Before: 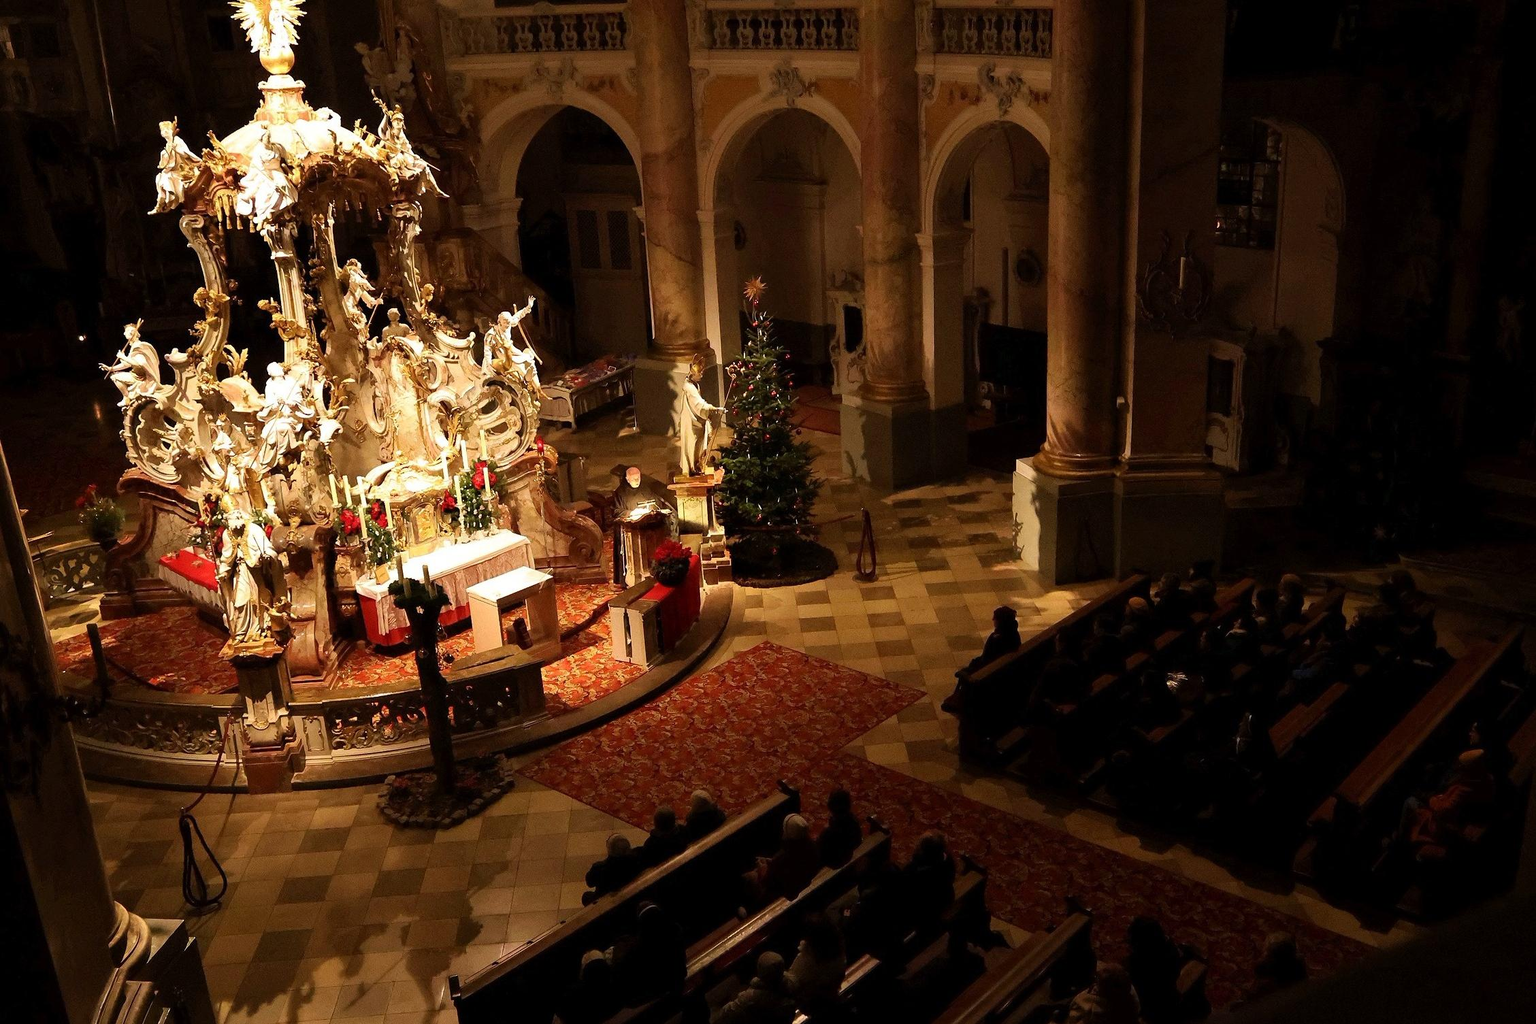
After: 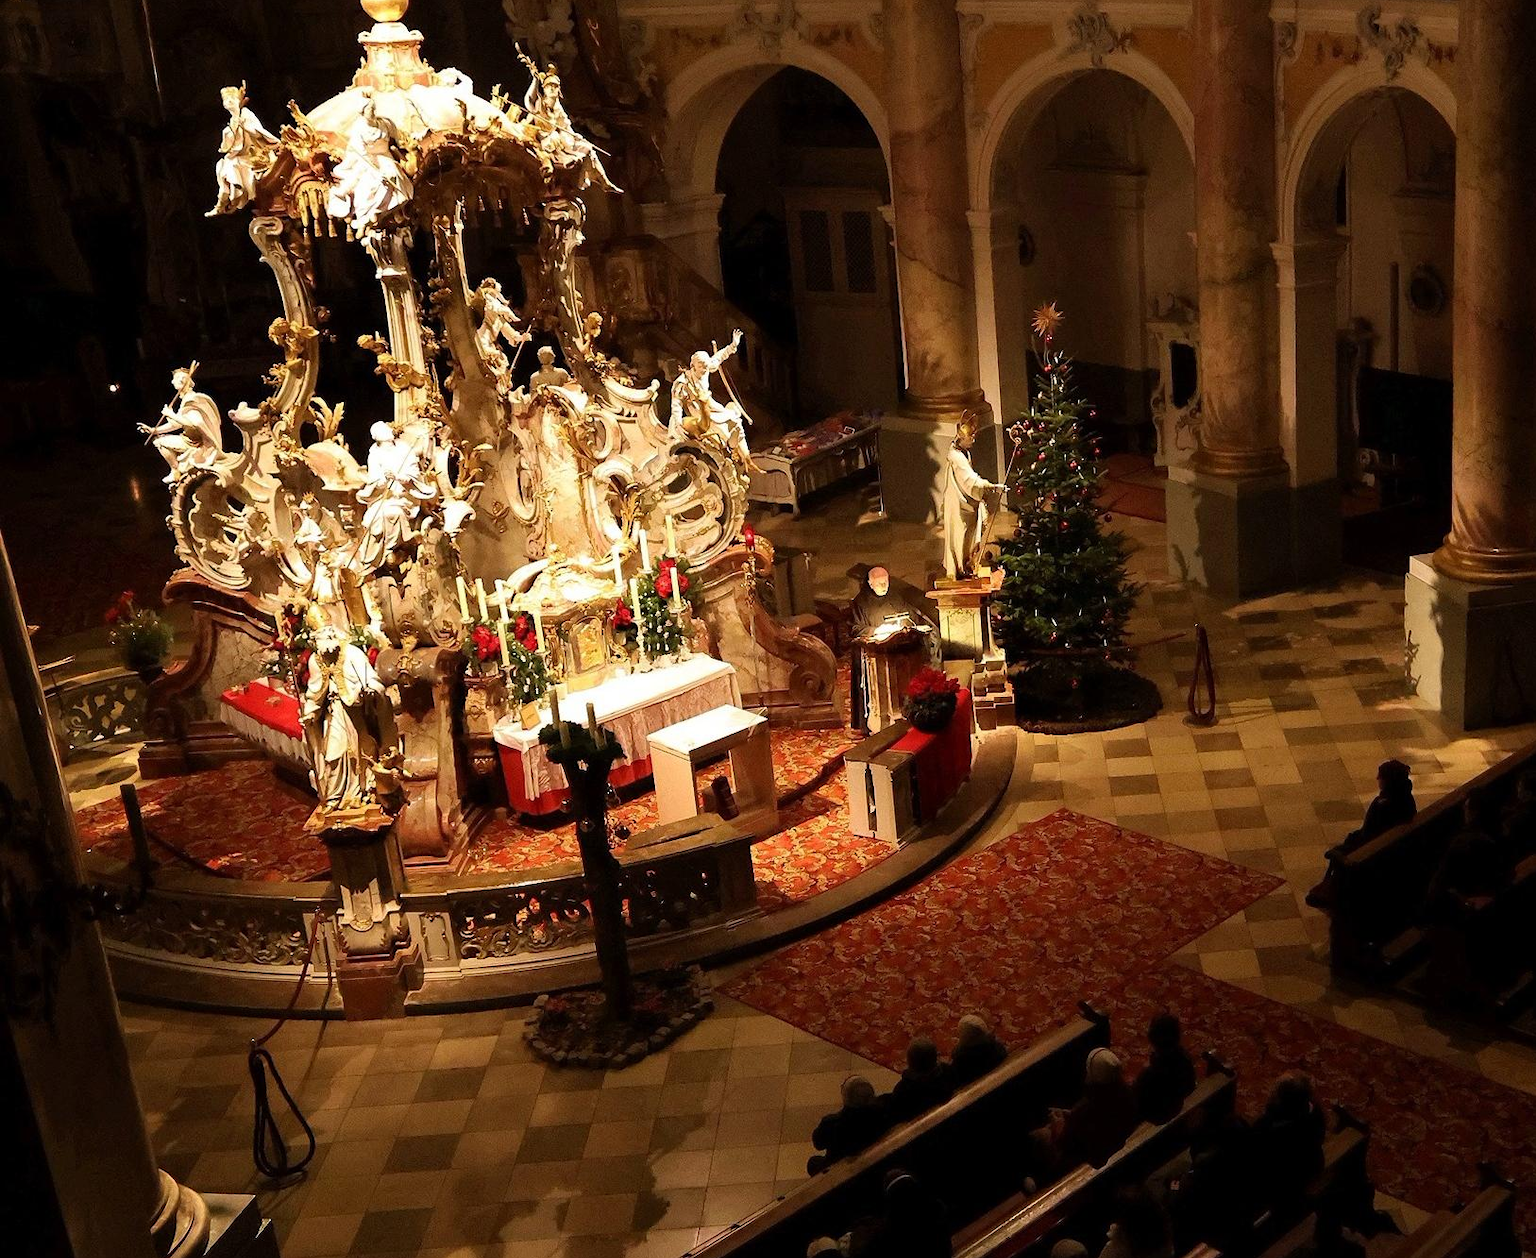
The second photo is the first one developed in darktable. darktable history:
crop: top 5.766%, right 27.906%, bottom 5.621%
